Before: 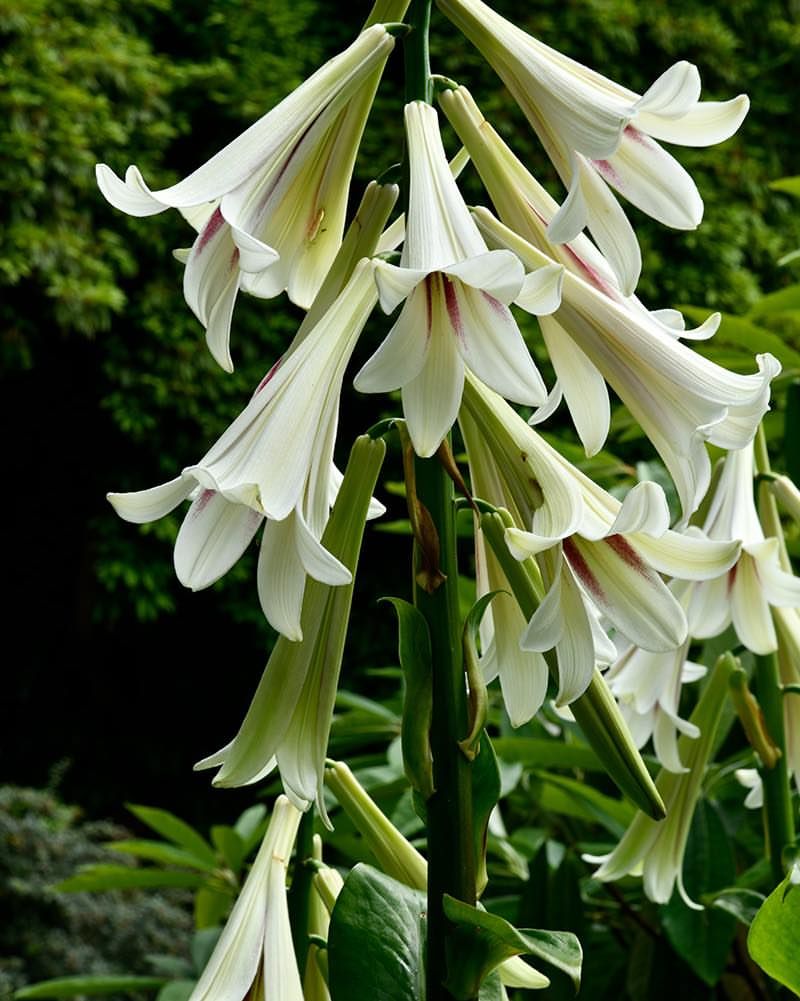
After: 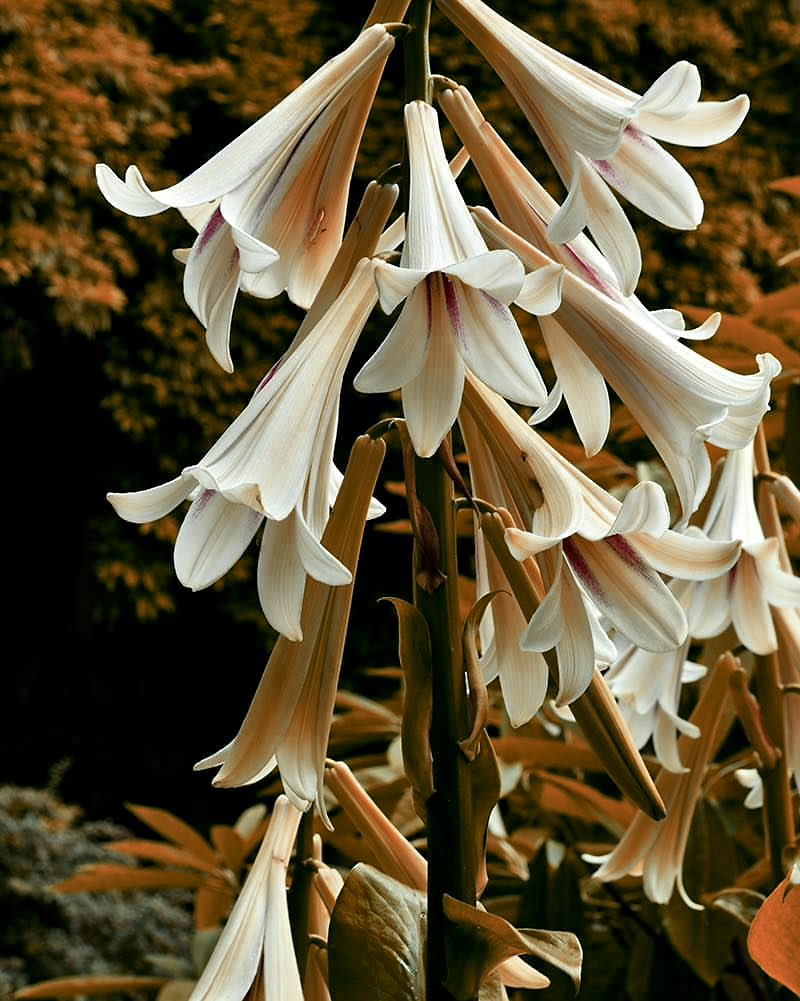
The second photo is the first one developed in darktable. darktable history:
sharpen: radius 1, threshold 1
local contrast: mode bilateral grid, contrast 20, coarseness 50, detail 120%, midtone range 0.2
shadows and highlights: shadows 20.91, highlights -82.73, soften with gaussian
color zones: curves: ch0 [(0.006, 0.385) (0.143, 0.563) (0.243, 0.321) (0.352, 0.464) (0.516, 0.456) (0.625, 0.5) (0.75, 0.5) (0.875, 0.5)]; ch1 [(0, 0.5) (0.134, 0.504) (0.246, 0.463) (0.421, 0.515) (0.5, 0.56) (0.625, 0.5) (0.75, 0.5) (0.875, 0.5)]; ch2 [(0, 0.5) (0.131, 0.426) (0.307, 0.289) (0.38, 0.188) (0.513, 0.216) (0.625, 0.548) (0.75, 0.468) (0.838, 0.396) (0.971, 0.311)]
